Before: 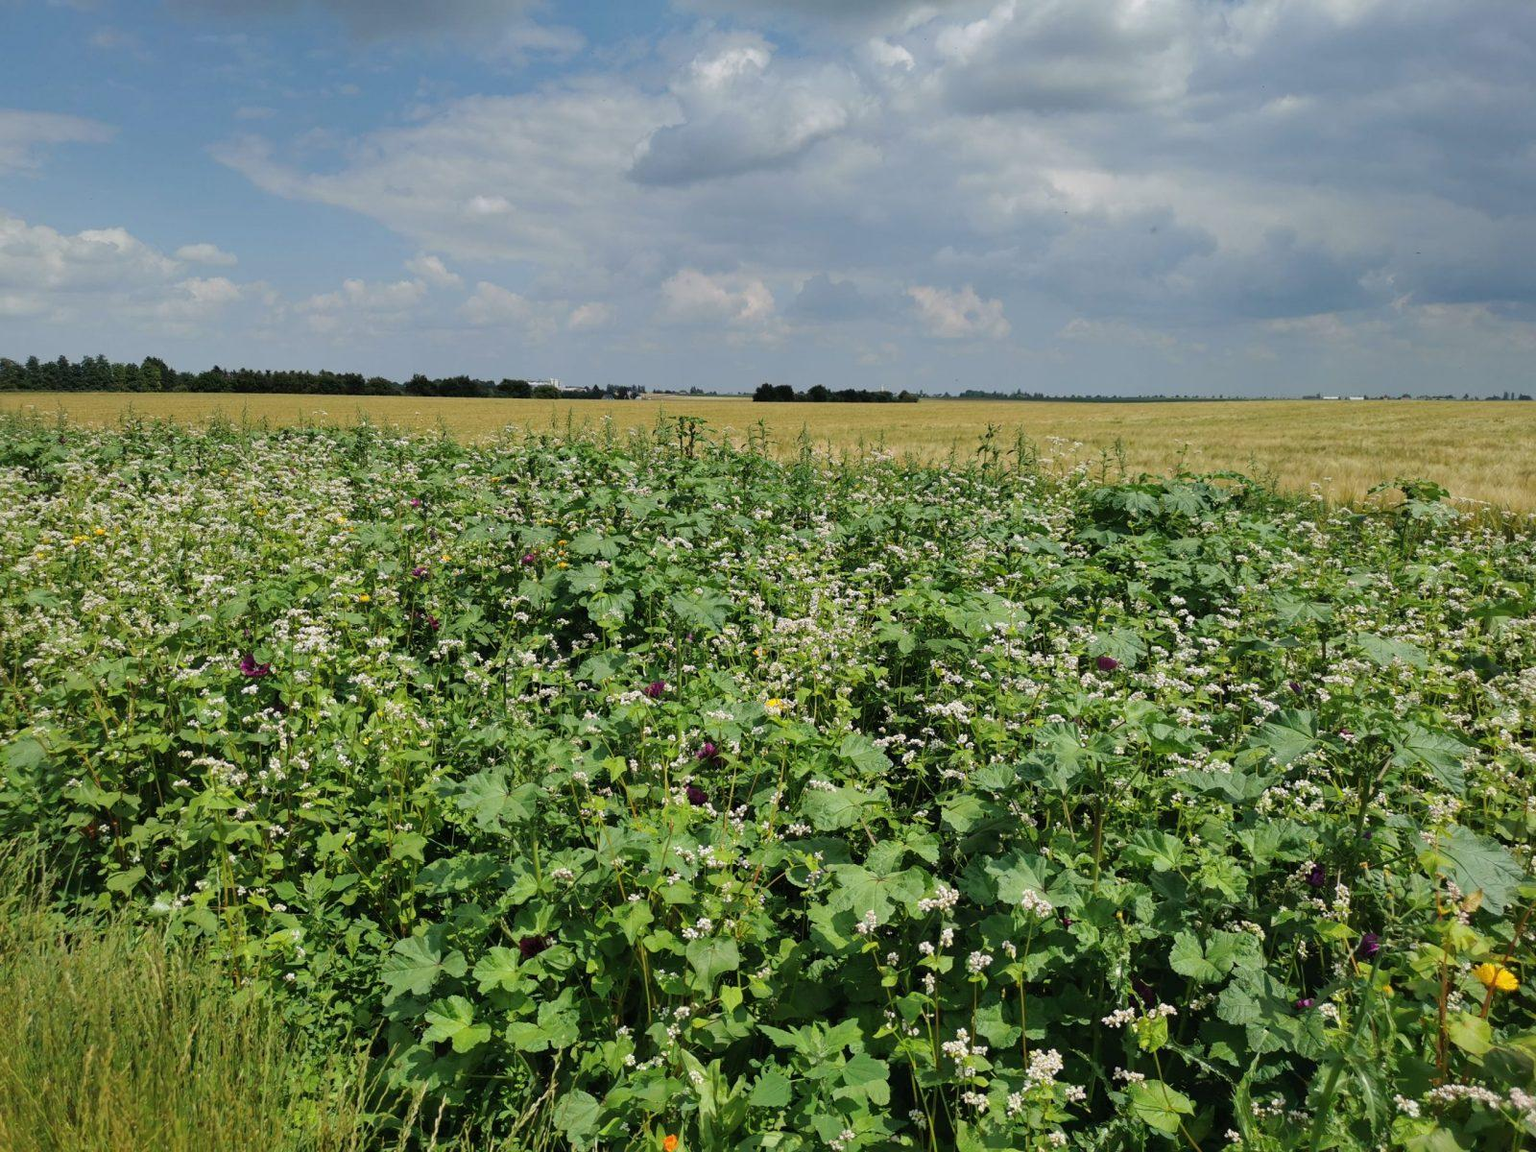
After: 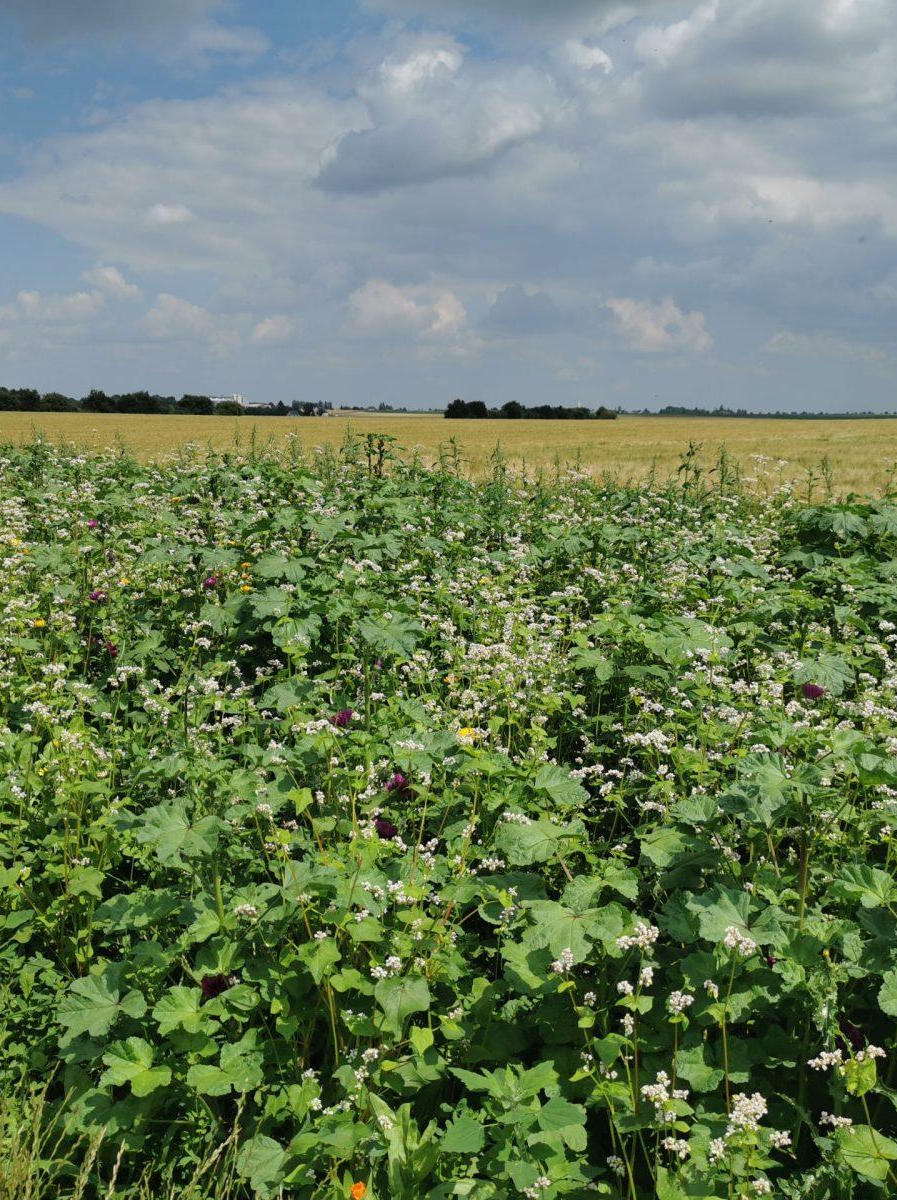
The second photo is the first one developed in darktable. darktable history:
crop: left 21.284%, right 22.592%
